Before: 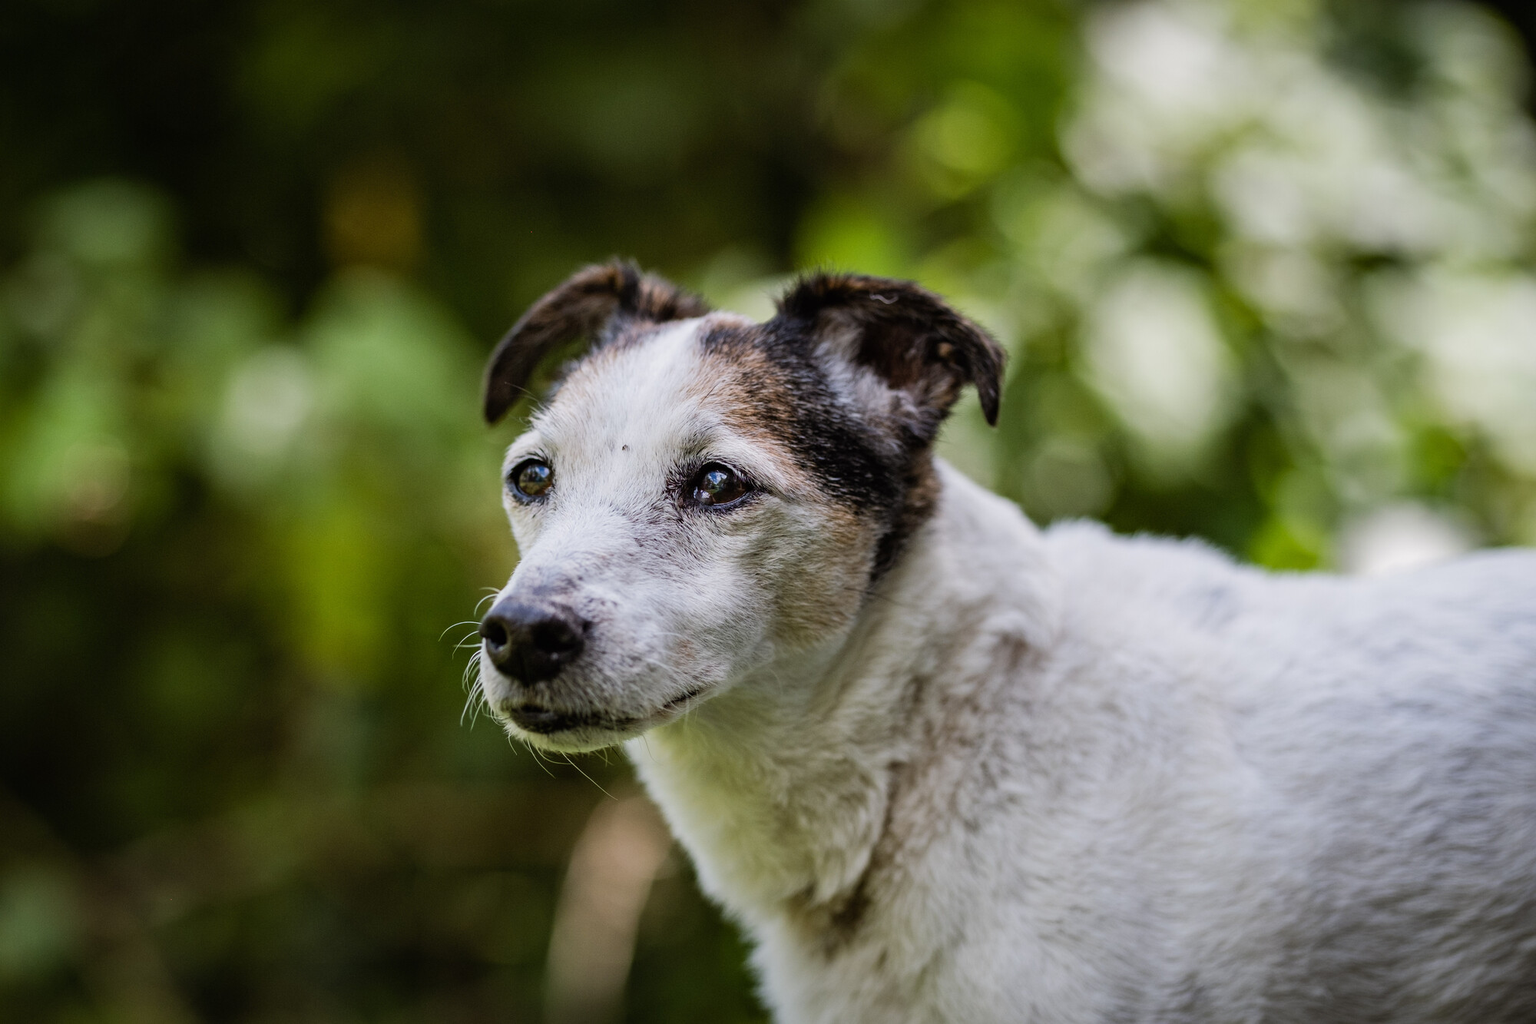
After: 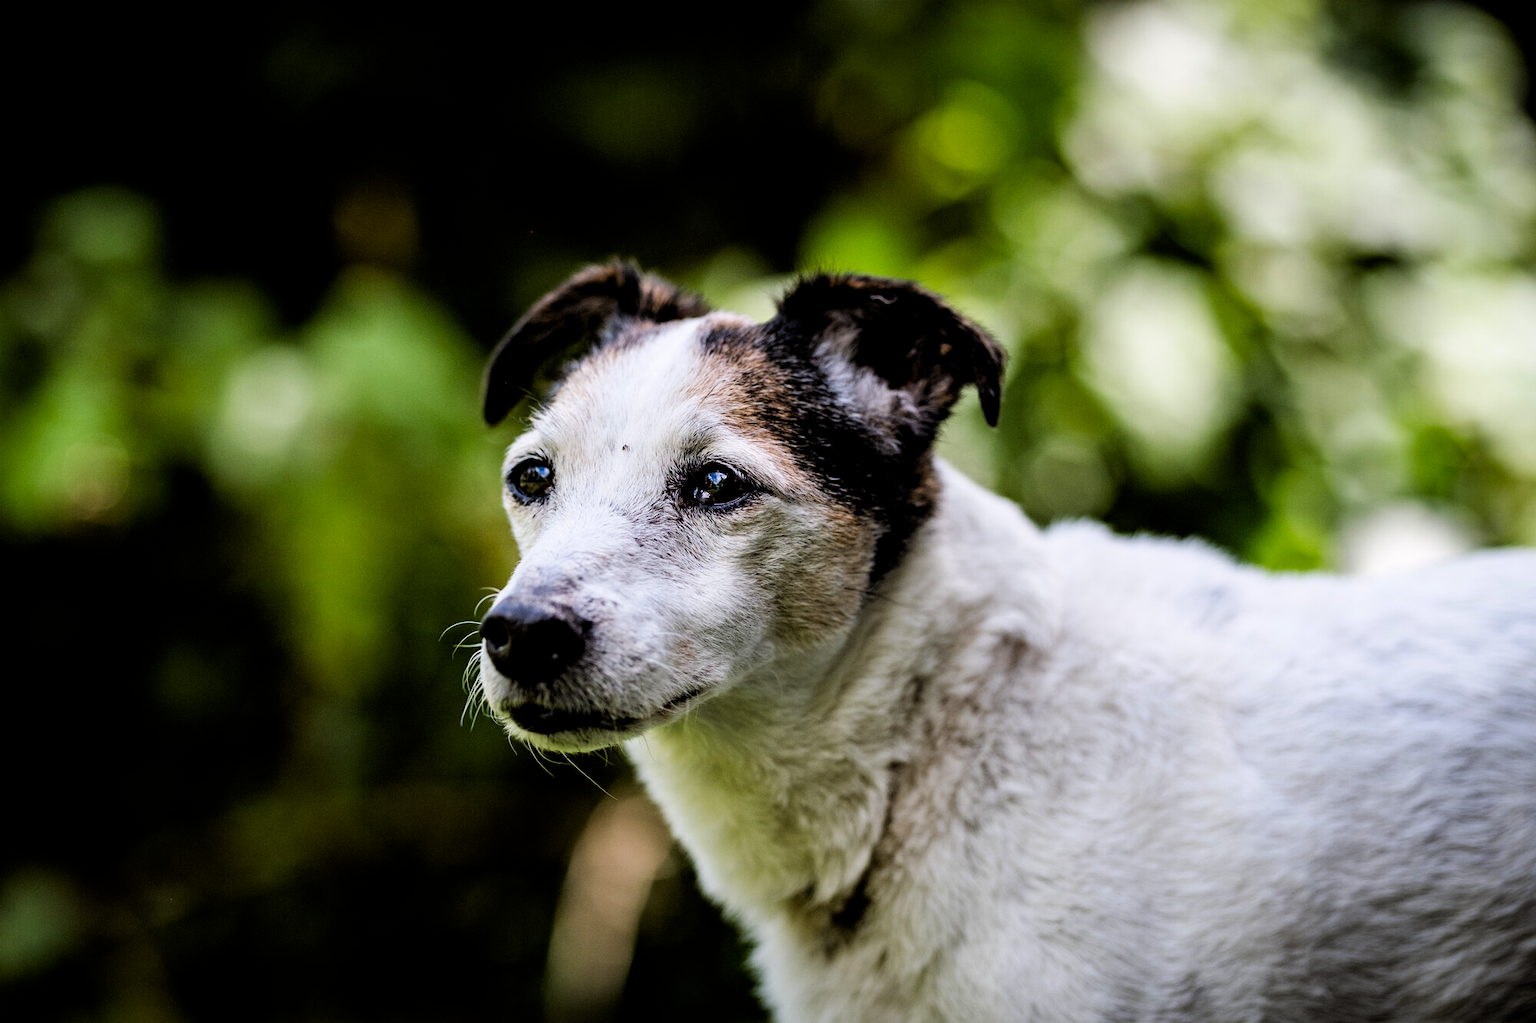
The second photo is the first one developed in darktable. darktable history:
color correction: highlights b* -0.048, saturation 1.3
filmic rgb: black relative exposure -5.48 EV, white relative exposure 2.5 EV, target black luminance 0%, hardness 4.51, latitude 67.21%, contrast 1.448, shadows ↔ highlights balance -4.07%
